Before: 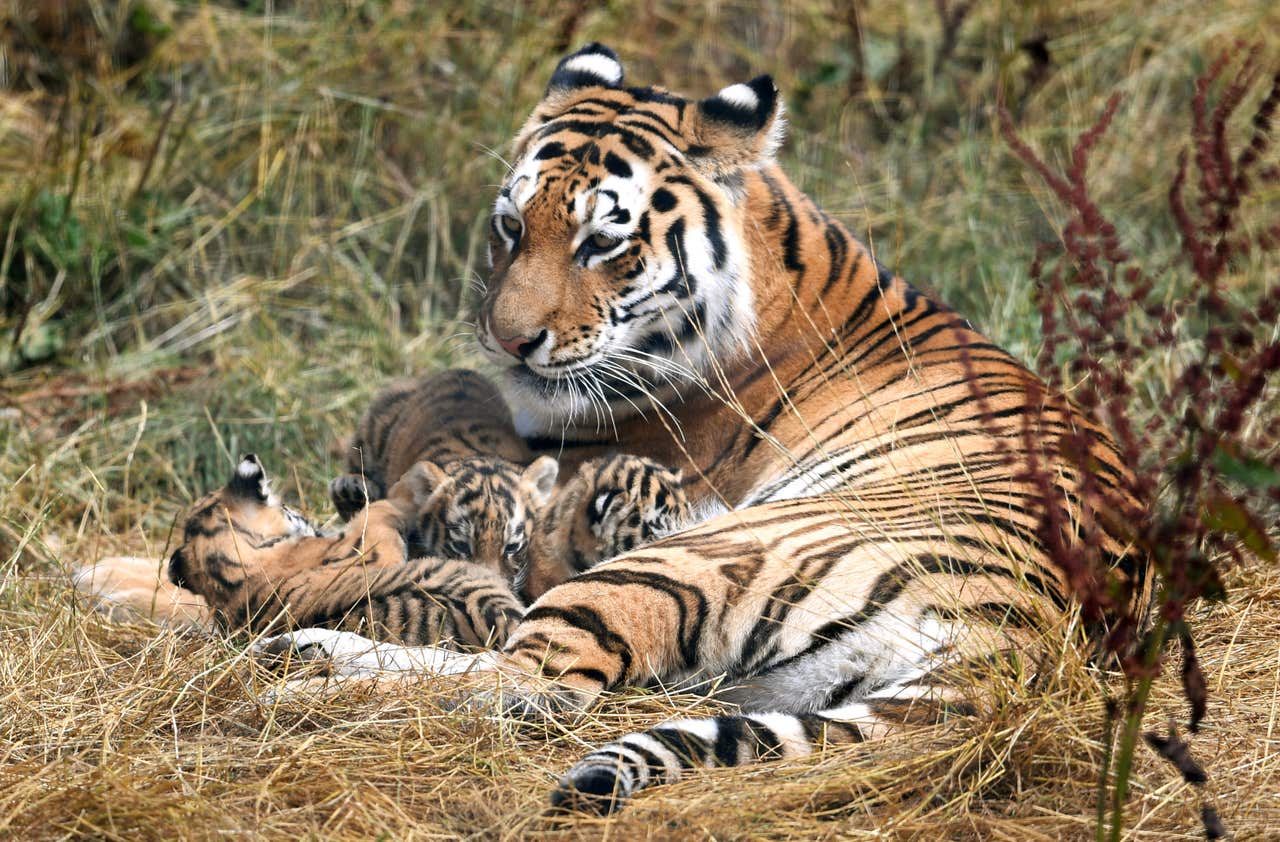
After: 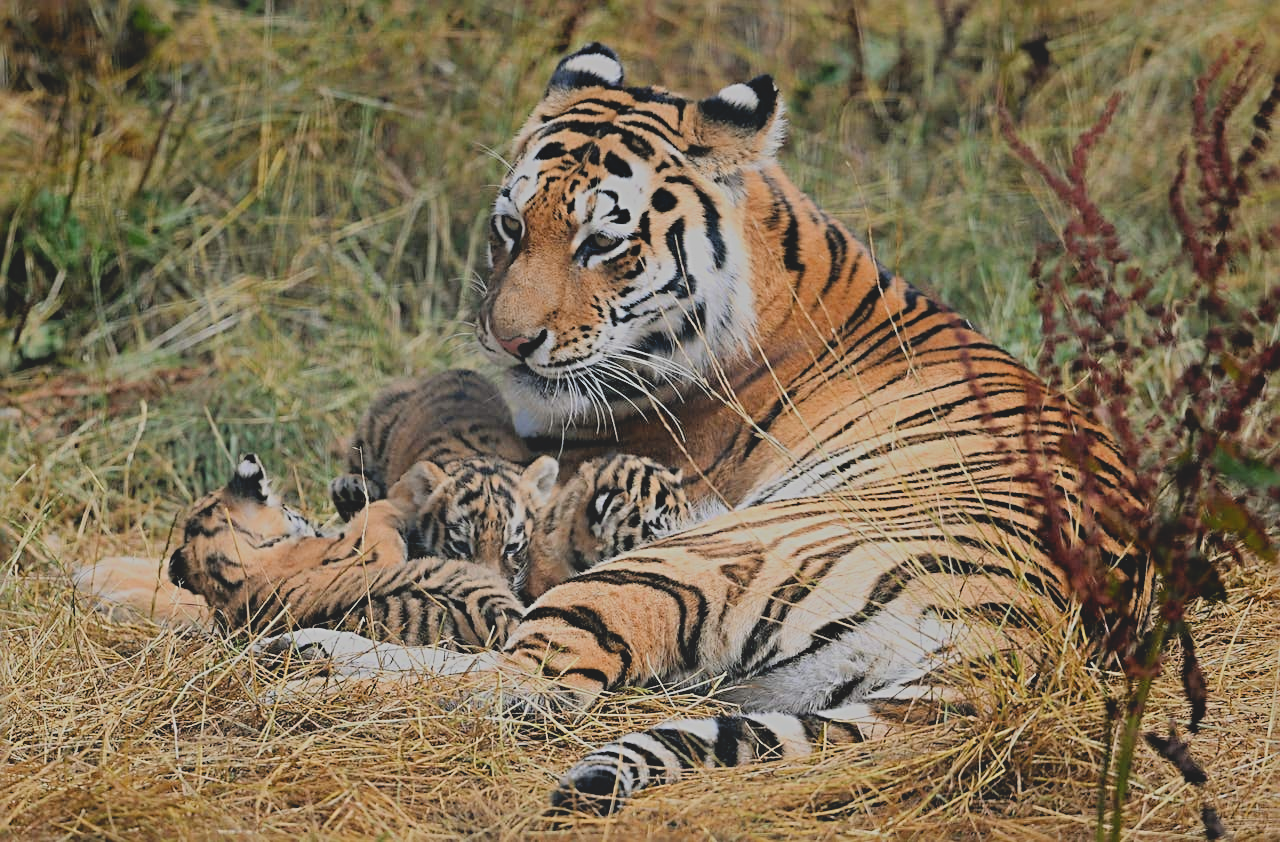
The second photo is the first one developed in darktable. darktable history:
sharpen: radius 2.804, amount 0.709
local contrast: detail 69%
filmic rgb: black relative exposure -7.65 EV, white relative exposure 4.56 EV, threshold 5.94 EV, hardness 3.61, color science v6 (2022), enable highlight reconstruction true
